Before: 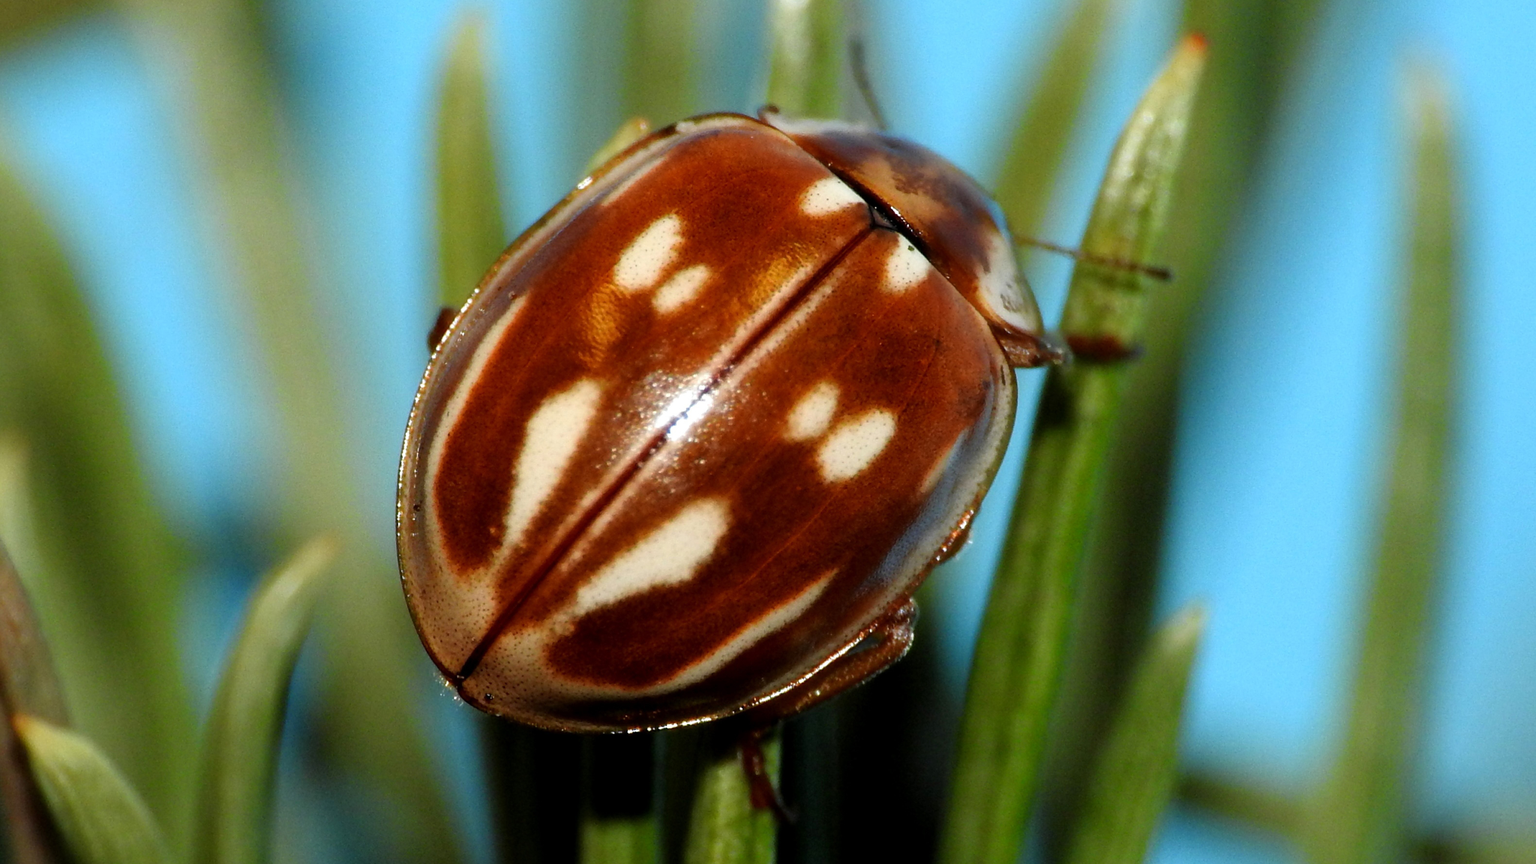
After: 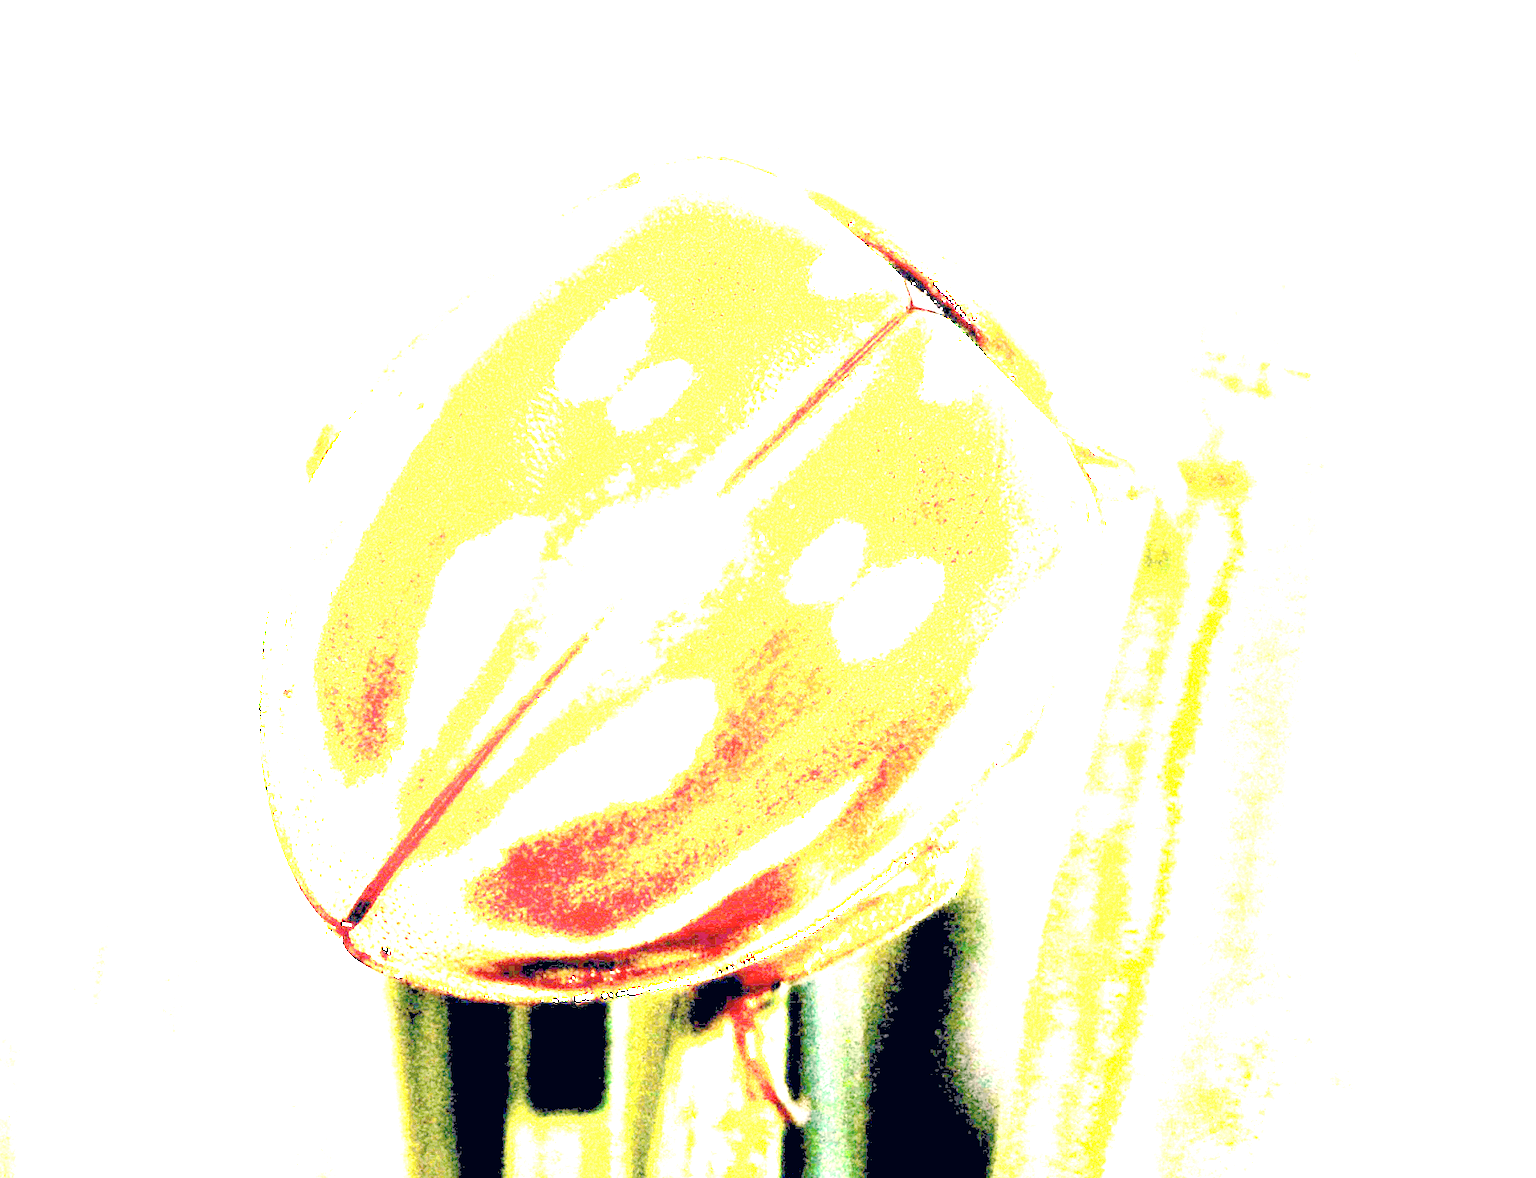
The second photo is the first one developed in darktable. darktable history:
crop: left 13.443%, right 13.31%
color correction: highlights a* 14.46, highlights b* 5.85, shadows a* -5.53, shadows b* -15.24, saturation 0.85
exposure: exposure 8 EV, compensate highlight preservation false
